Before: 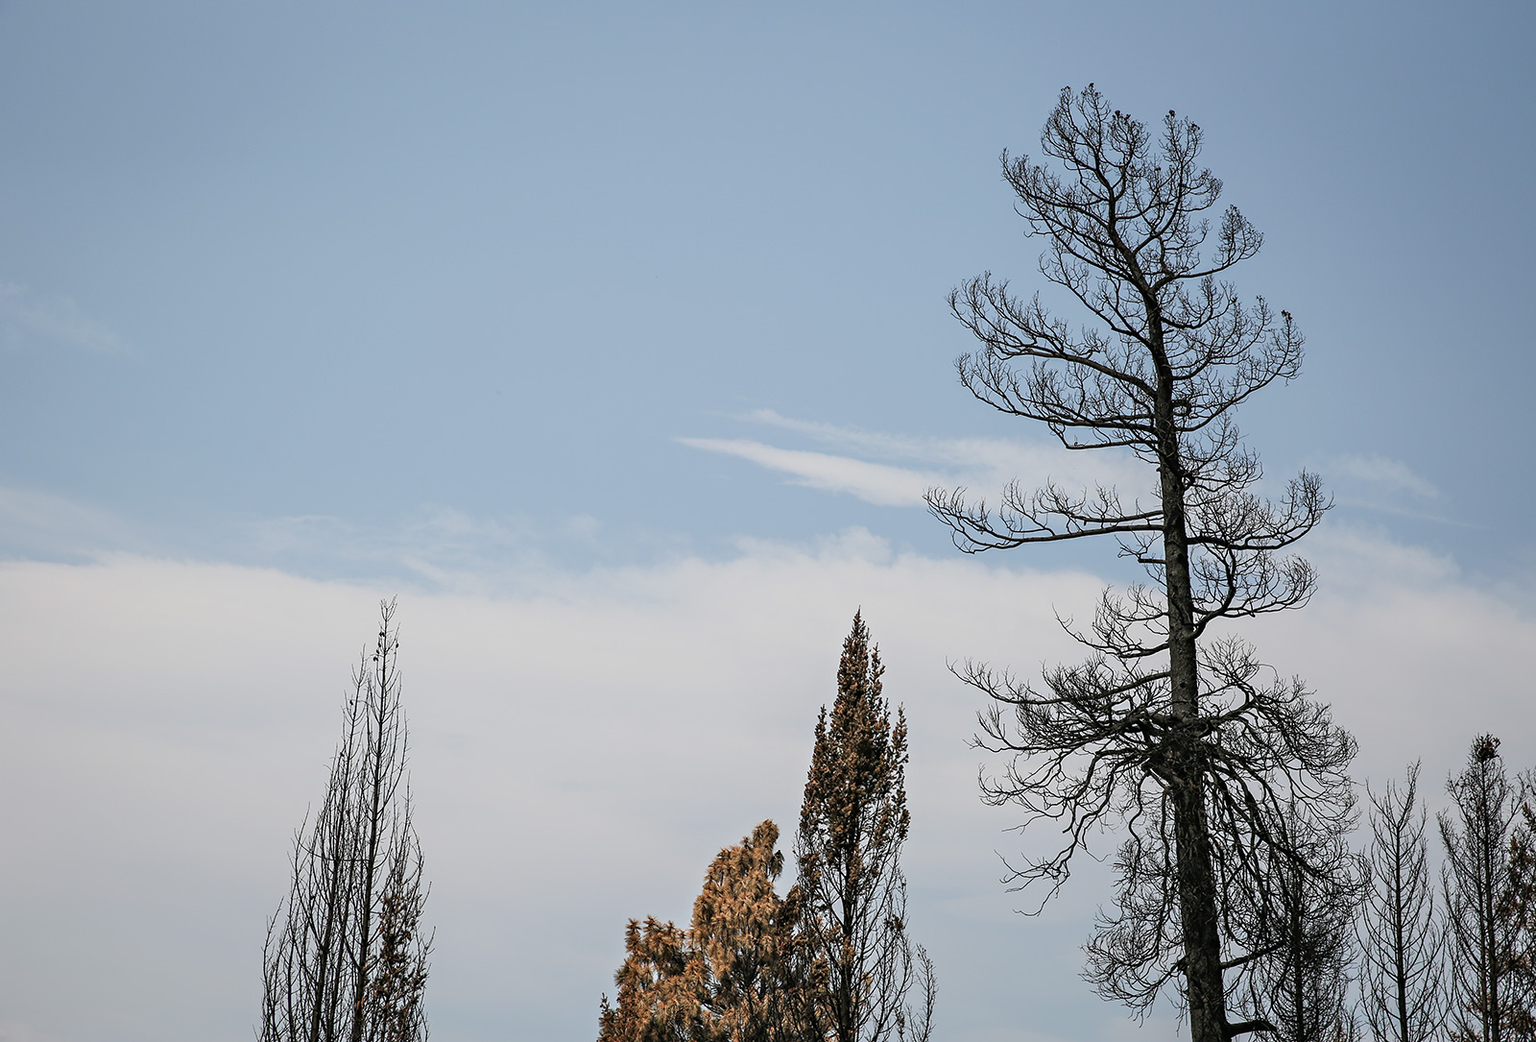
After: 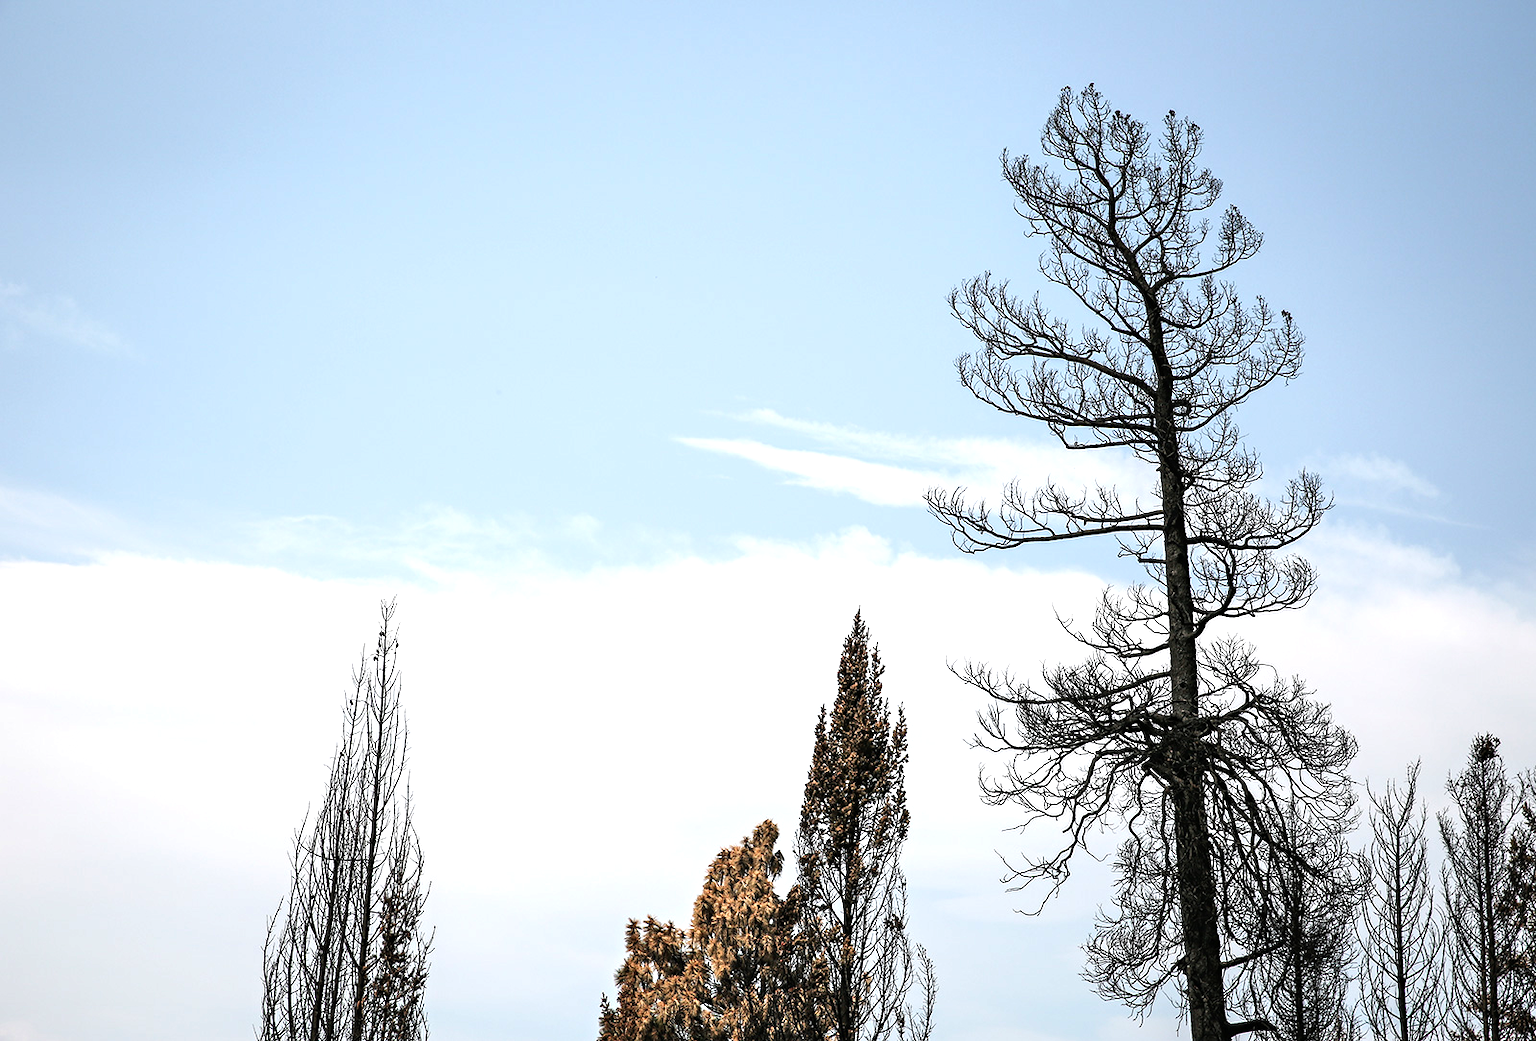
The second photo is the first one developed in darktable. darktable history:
tone equalizer: -8 EV -0.75 EV, -7 EV -0.7 EV, -6 EV -0.6 EV, -5 EV -0.4 EV, -3 EV 0.4 EV, -2 EV 0.6 EV, -1 EV 0.7 EV, +0 EV 0.75 EV, edges refinement/feathering 500, mask exposure compensation -1.57 EV, preserve details no
exposure: exposure 0.3 EV, compensate highlight preservation false
